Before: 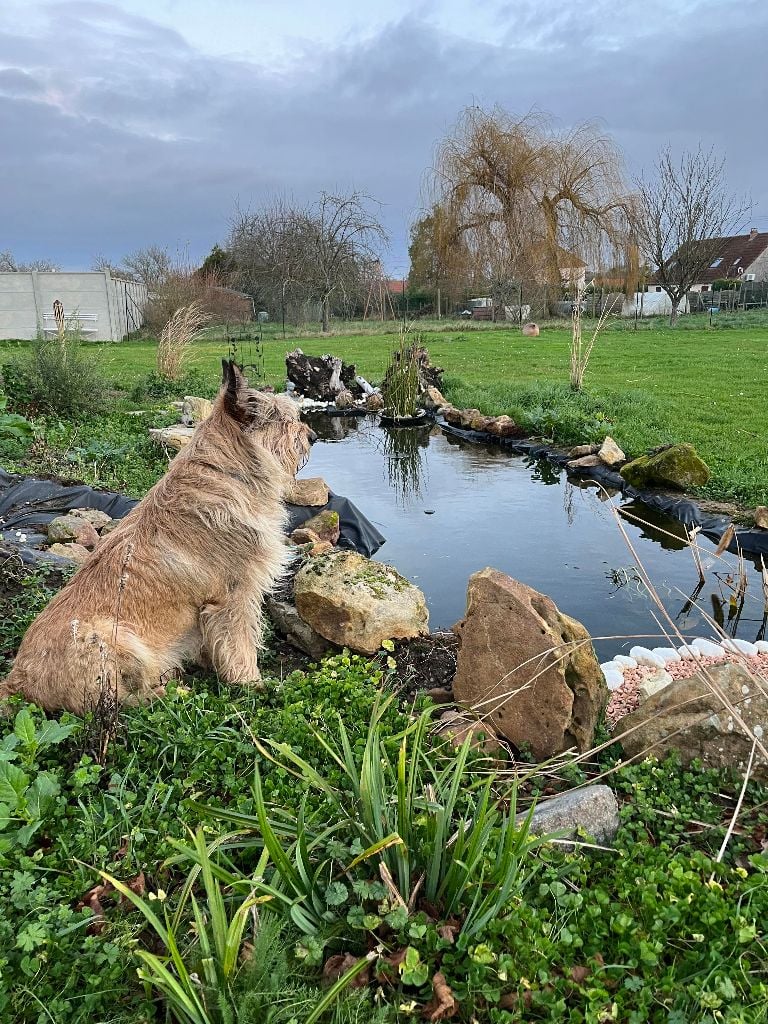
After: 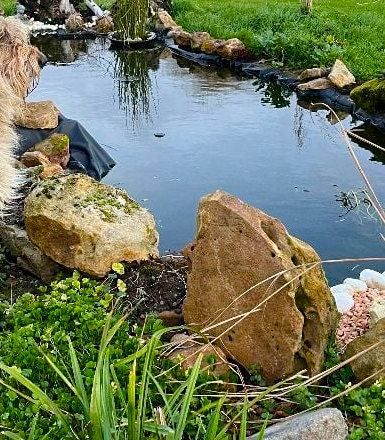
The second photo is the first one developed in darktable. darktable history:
shadows and highlights: shadows 20.81, highlights -80.84, soften with gaussian
exposure: black level correction 0.002, compensate exposure bias true, compensate highlight preservation false
crop: left 35.196%, top 36.844%, right 14.661%, bottom 20.115%
color balance rgb: perceptual saturation grading › global saturation 20%, perceptual saturation grading › highlights -14.029%, perceptual saturation grading › shadows 49.928%, global vibrance 20%
